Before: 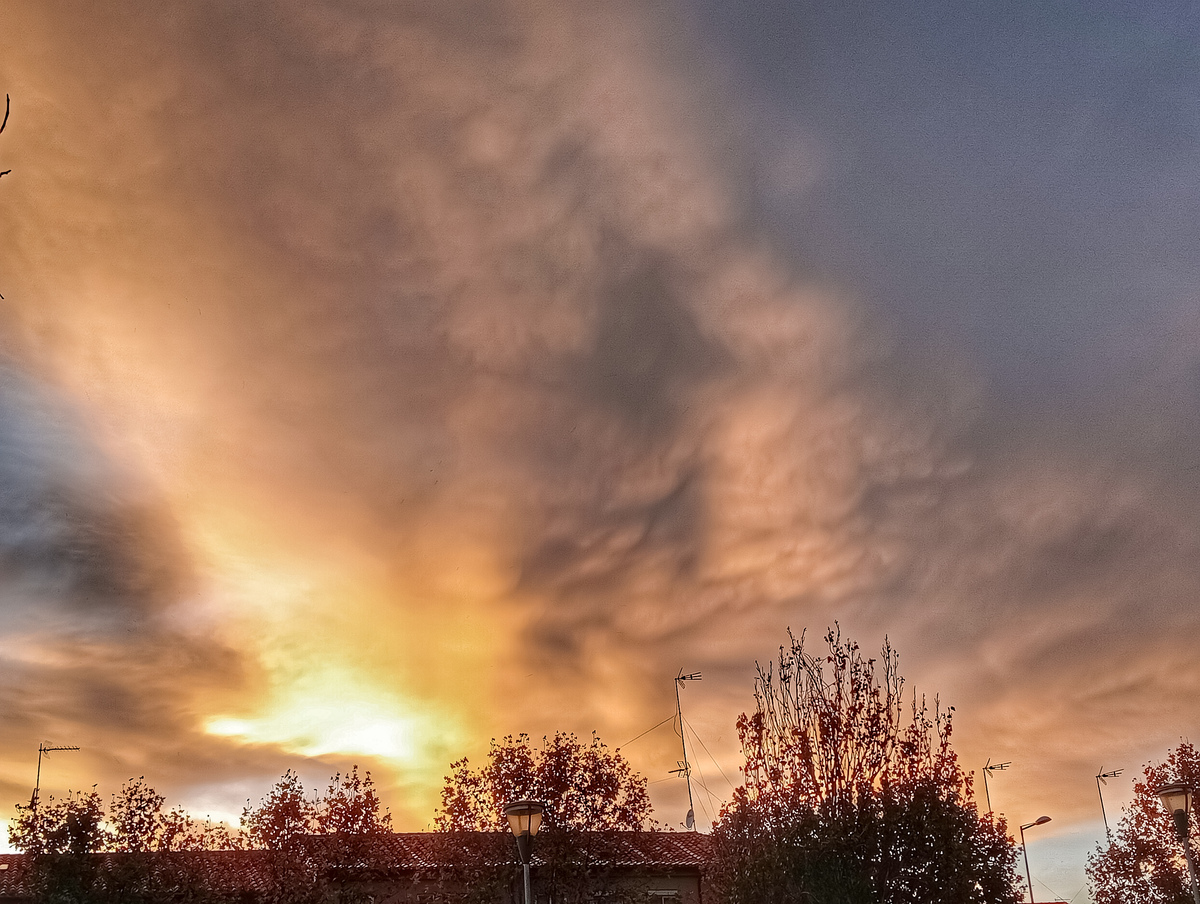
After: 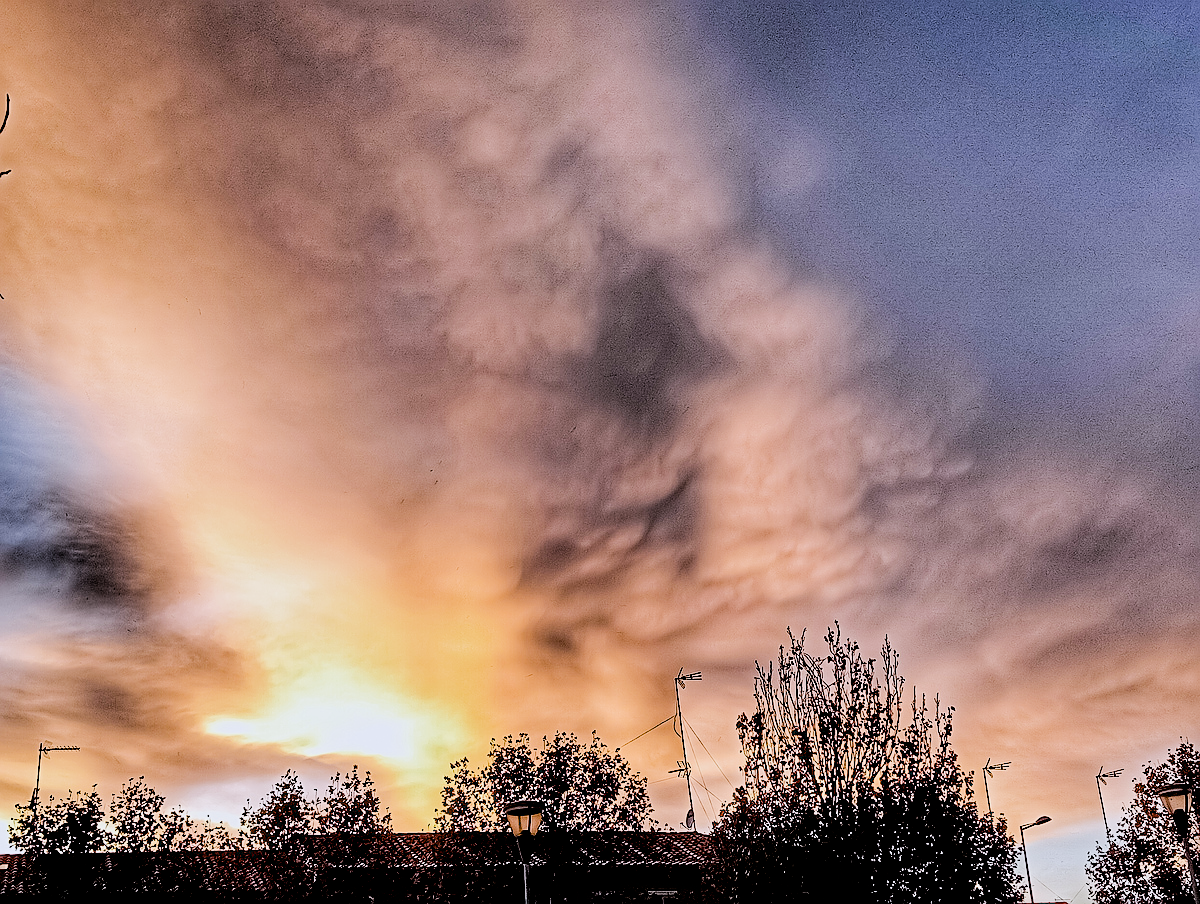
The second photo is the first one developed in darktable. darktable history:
tone equalizer: -8 EV -0.75 EV, -7 EV -0.7 EV, -6 EV -0.6 EV, -5 EV -0.4 EV, -3 EV 0.4 EV, -2 EV 0.6 EV, -1 EV 0.7 EV, +0 EV 0.75 EV, edges refinement/feathering 500, mask exposure compensation -1.57 EV, preserve details no
white balance: red 0.967, blue 1.119, emerald 0.756
sharpen: on, module defaults
filmic rgb: black relative exposure -4.14 EV, white relative exposure 5.1 EV, hardness 2.11, contrast 1.165
exposure: black level correction 0.031, exposure 0.304 EV, compensate highlight preservation false
